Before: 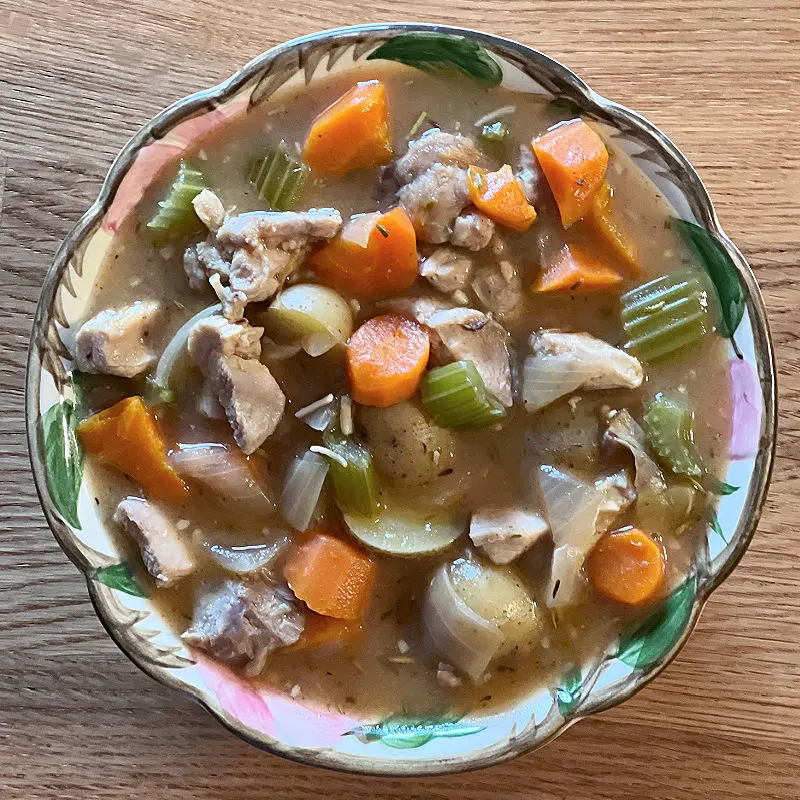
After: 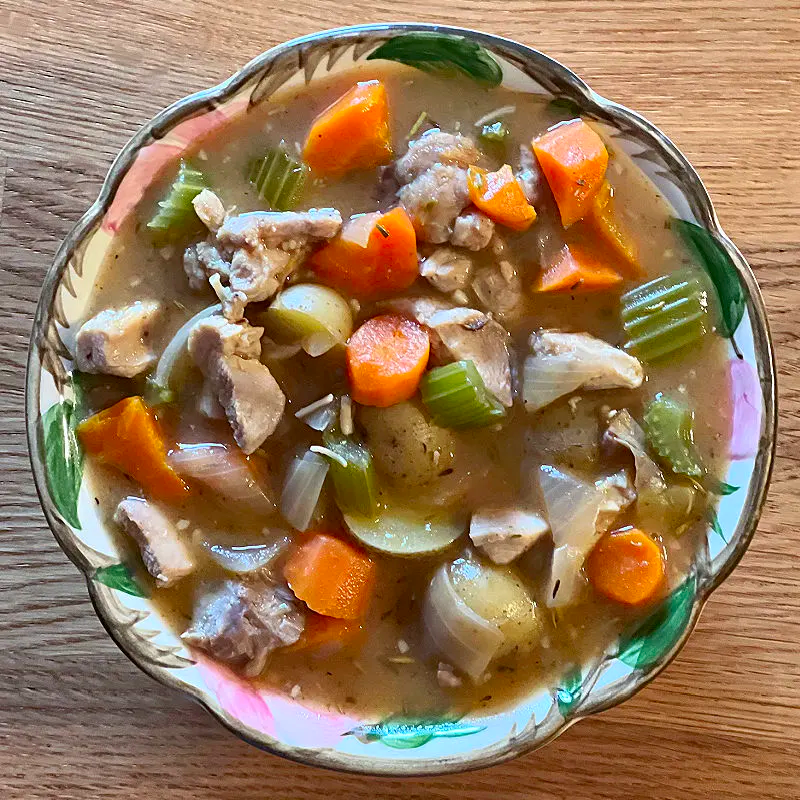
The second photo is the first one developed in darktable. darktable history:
color correction: highlights b* 0.006, saturation 1.36
